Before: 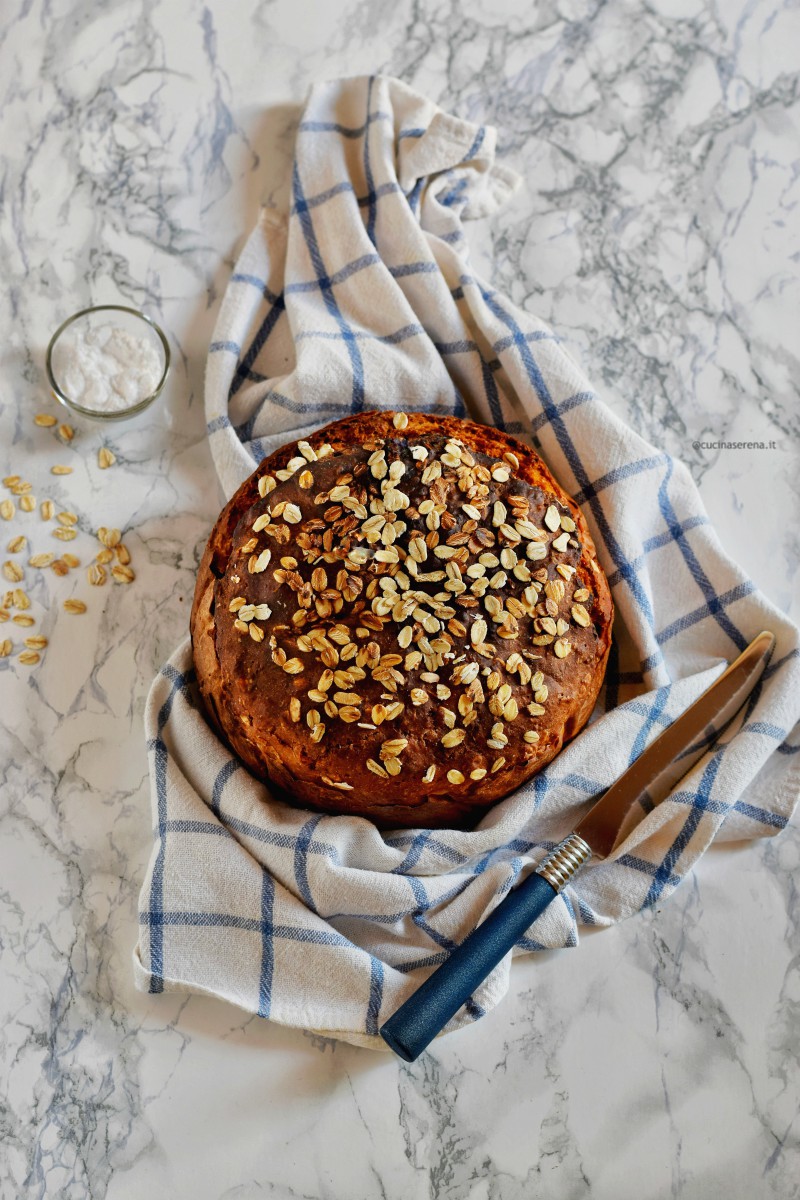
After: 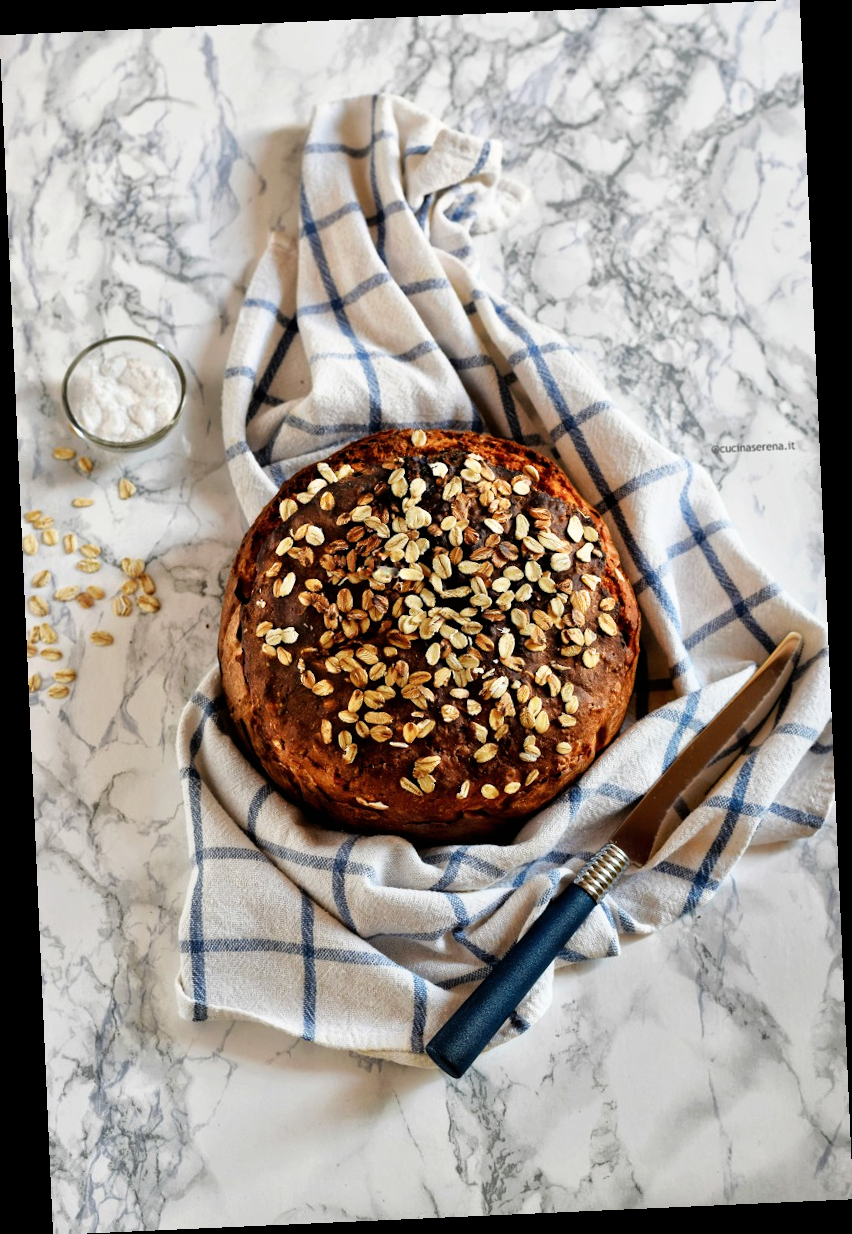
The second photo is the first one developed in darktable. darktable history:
rotate and perspective: rotation -2.56°, automatic cropping off
filmic rgb: white relative exposure 2.34 EV, hardness 6.59
